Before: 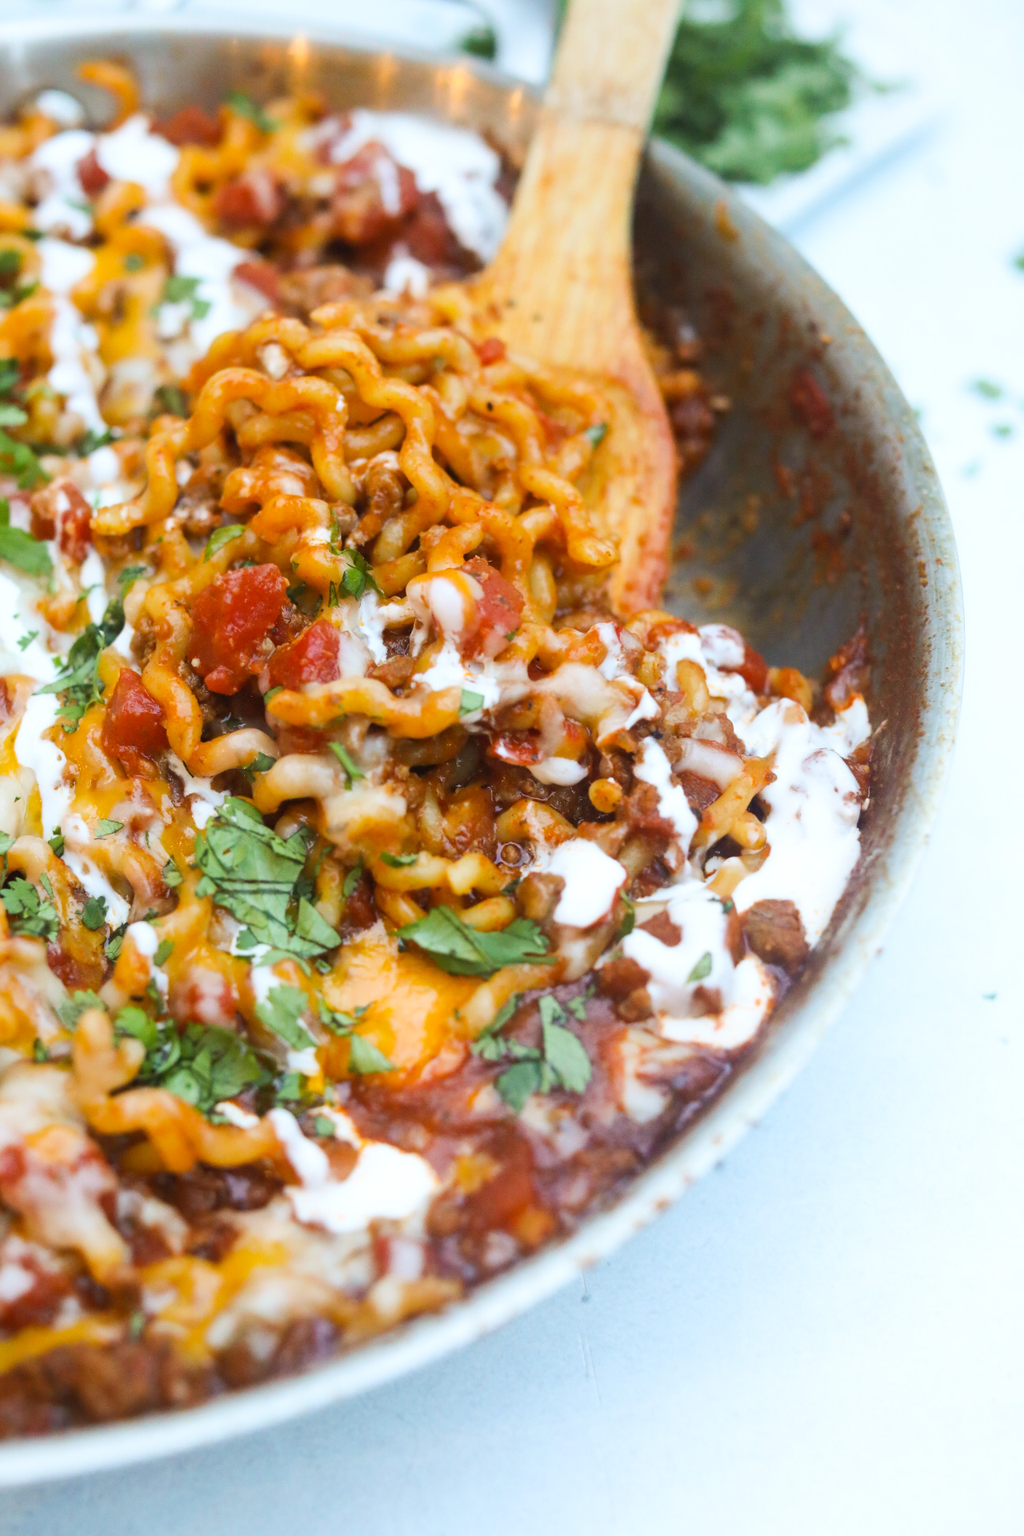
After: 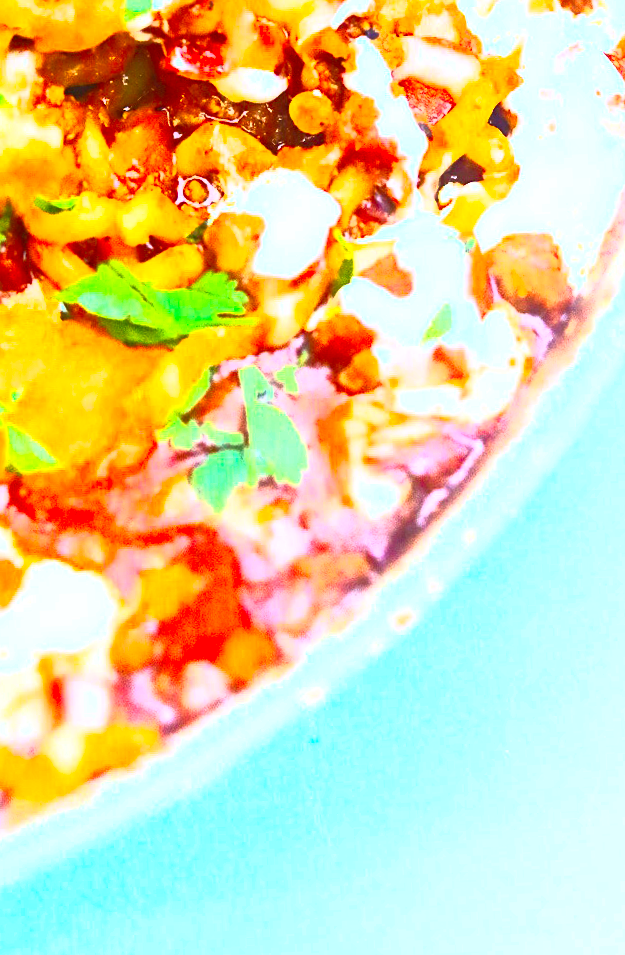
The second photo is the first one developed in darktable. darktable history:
rotate and perspective: rotation -2.56°, automatic cropping off
sharpen: on, module defaults
base curve: curves: ch0 [(0, 0) (0.257, 0.25) (0.482, 0.586) (0.757, 0.871) (1, 1)]
color balance rgb: perceptual saturation grading › global saturation 30%
exposure: black level correction 0, exposure 0.7 EV, compensate exposure bias true, compensate highlight preservation false
contrast brightness saturation: contrast 1, brightness 1, saturation 1
crop: left 35.976%, top 45.819%, right 18.162%, bottom 5.807%
